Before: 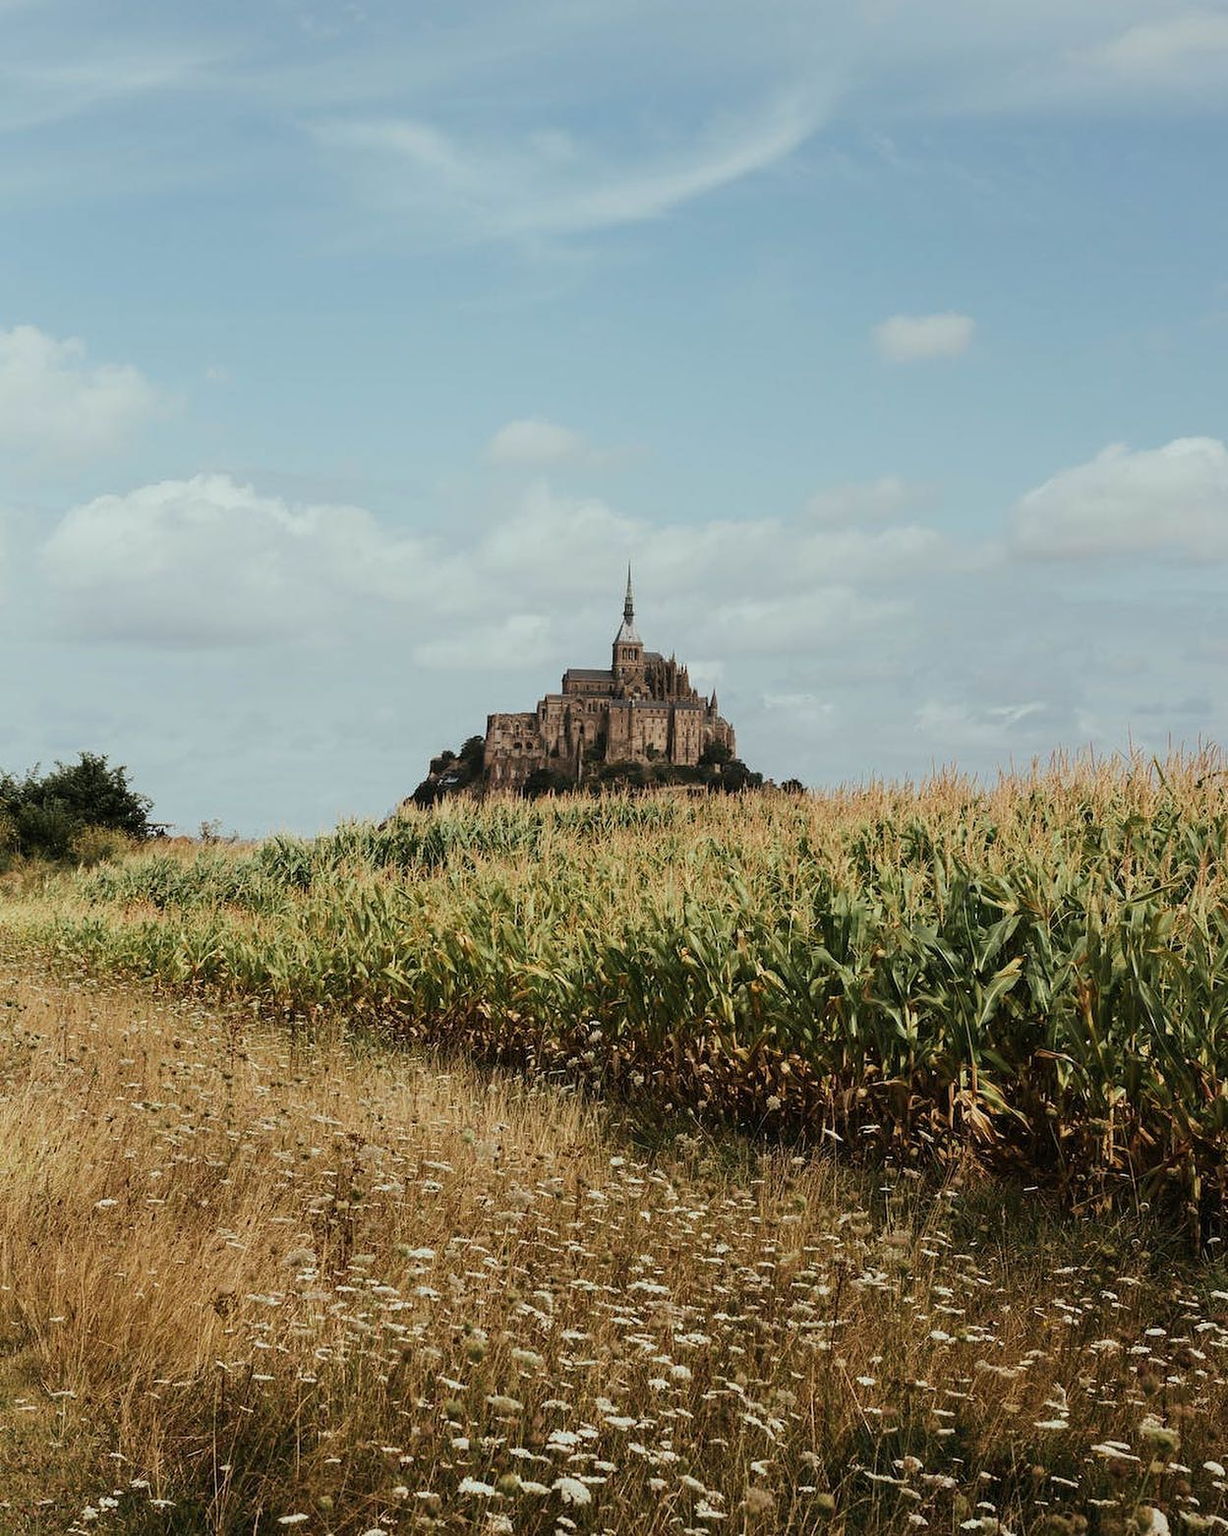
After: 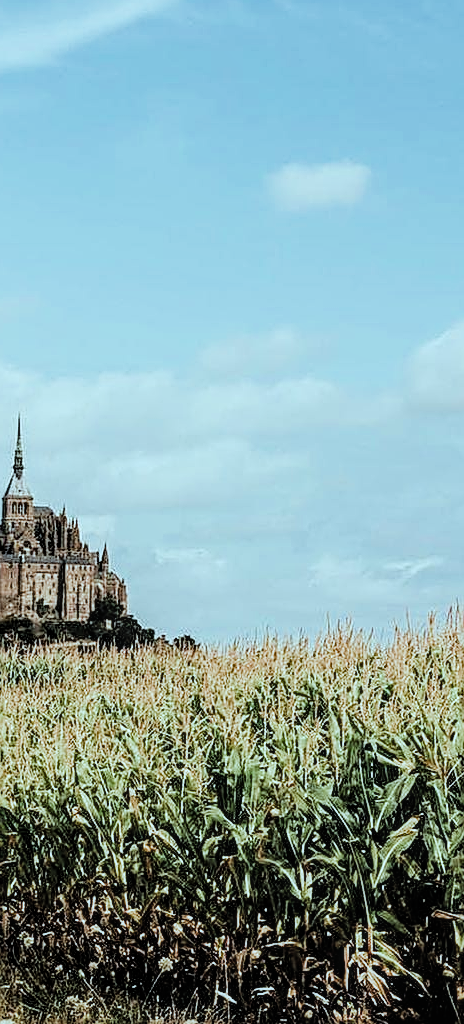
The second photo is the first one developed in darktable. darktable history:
filmic rgb: black relative exposure -7.65 EV, white relative exposure 4.56 EV, hardness 3.61, add noise in highlights 0.001, color science v3 (2019), use custom middle-gray values true, contrast in highlights soft
crop and rotate: left 49.76%, top 10.113%, right 13.079%, bottom 24.285%
haze removal: strength 0.289, distance 0.246, compatibility mode true, adaptive false
color correction: highlights a* -10.11, highlights b* -10.56
sharpen: amount 0.9
tone equalizer: -8 EV -1.1 EV, -7 EV -0.982 EV, -6 EV -0.836 EV, -5 EV -0.547 EV, -3 EV 0.551 EV, -2 EV 0.876 EV, -1 EV 0.997 EV, +0 EV 1.08 EV
local contrast: on, module defaults
